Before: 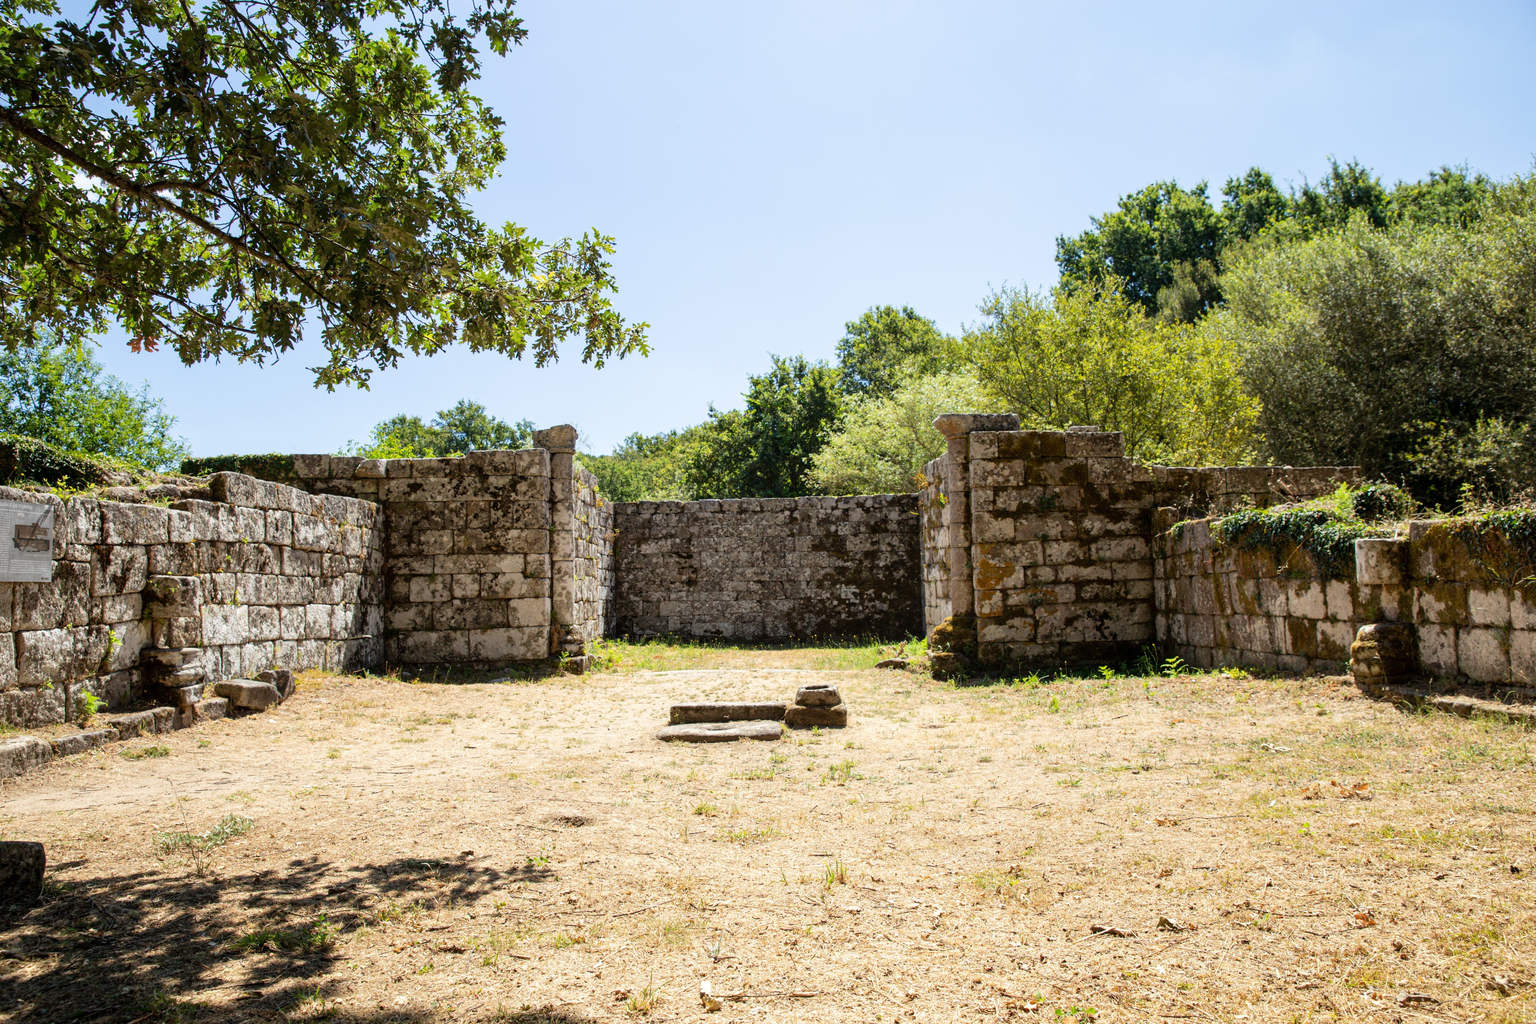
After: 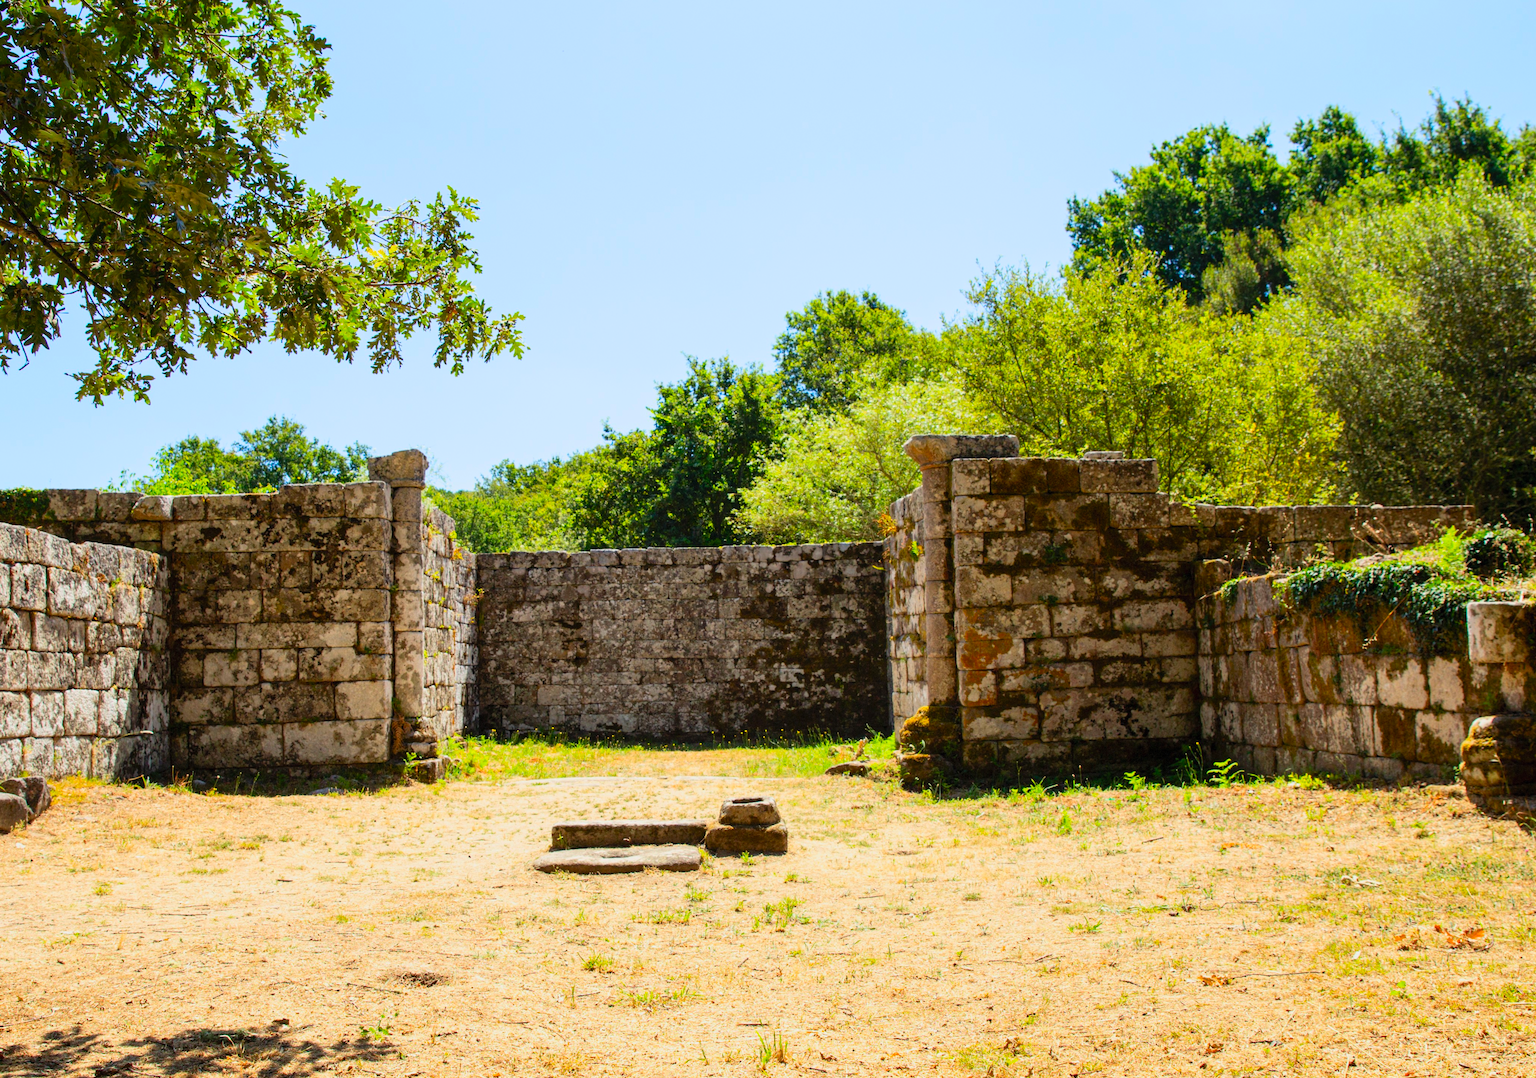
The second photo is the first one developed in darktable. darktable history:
contrast brightness saturation: contrast 0.2, brightness 0.2, saturation 0.8
exposure: exposure -0.462 EV, compensate highlight preservation false
crop: left 16.768%, top 8.653%, right 8.362%, bottom 12.485%
